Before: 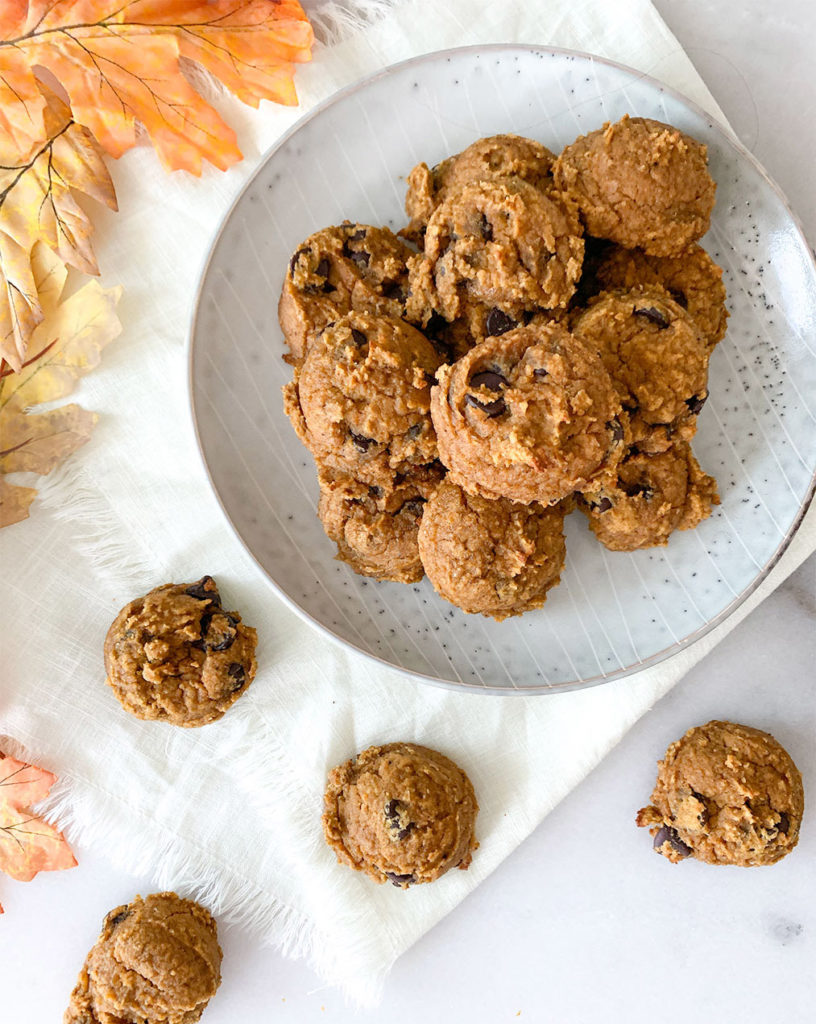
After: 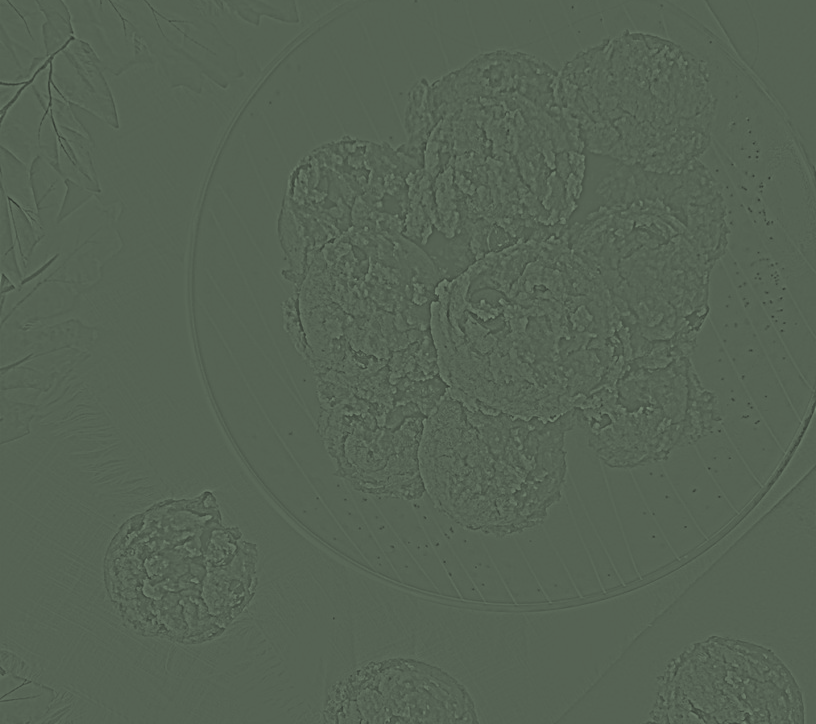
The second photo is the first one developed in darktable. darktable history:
crop and rotate: top 8.293%, bottom 20.996%
color correction: highlights a* -10.77, highlights b* 9.8, saturation 1.72
levels: levels [0.116, 0.574, 1]
highpass: sharpness 5.84%, contrast boost 8.44%
